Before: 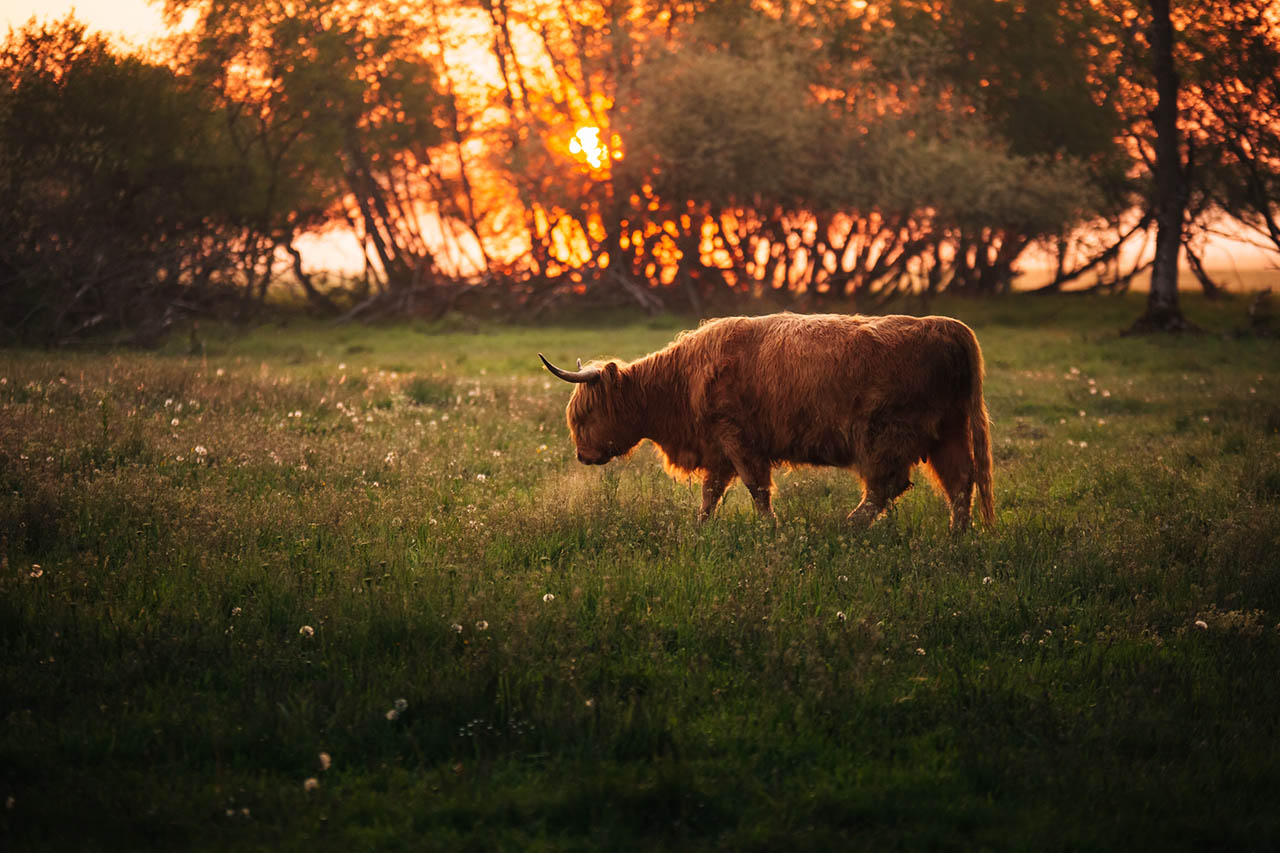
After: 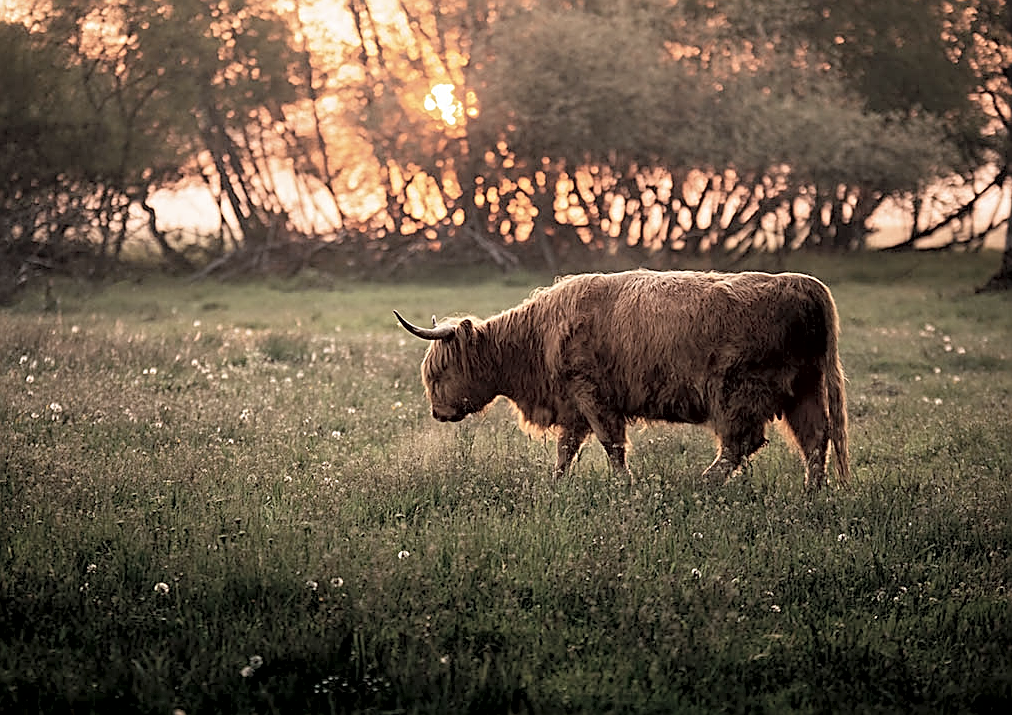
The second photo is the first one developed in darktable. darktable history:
sharpen: amount 0.994
crop: left 11.346%, top 5.084%, right 9.559%, bottom 10.726%
exposure: black level correction 0.007, compensate exposure bias true, compensate highlight preservation false
contrast brightness saturation: brightness 0.182, saturation -0.495
